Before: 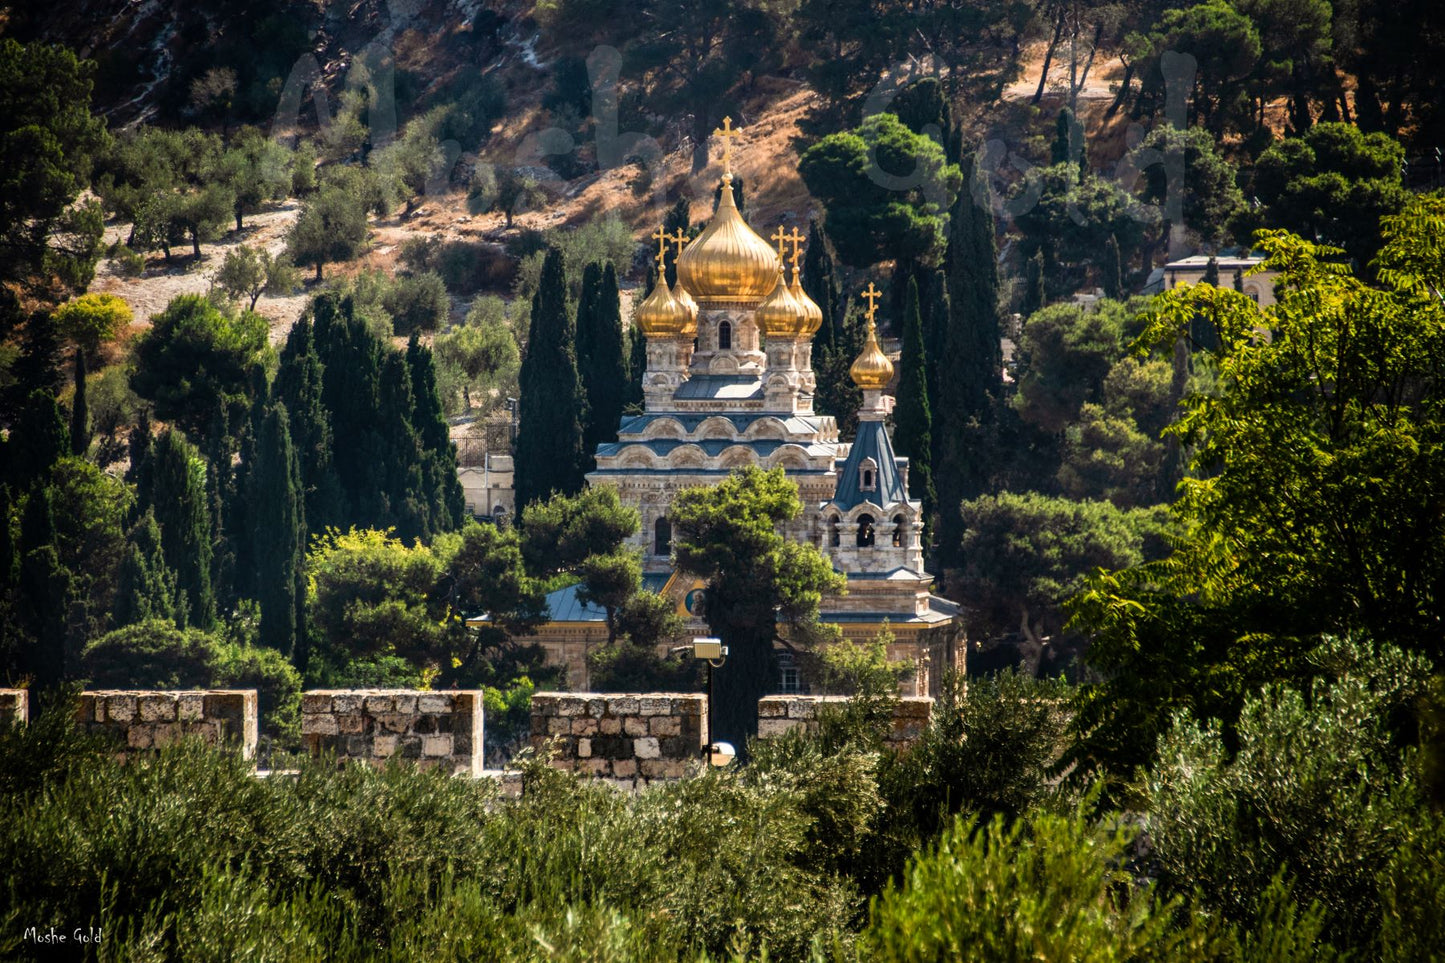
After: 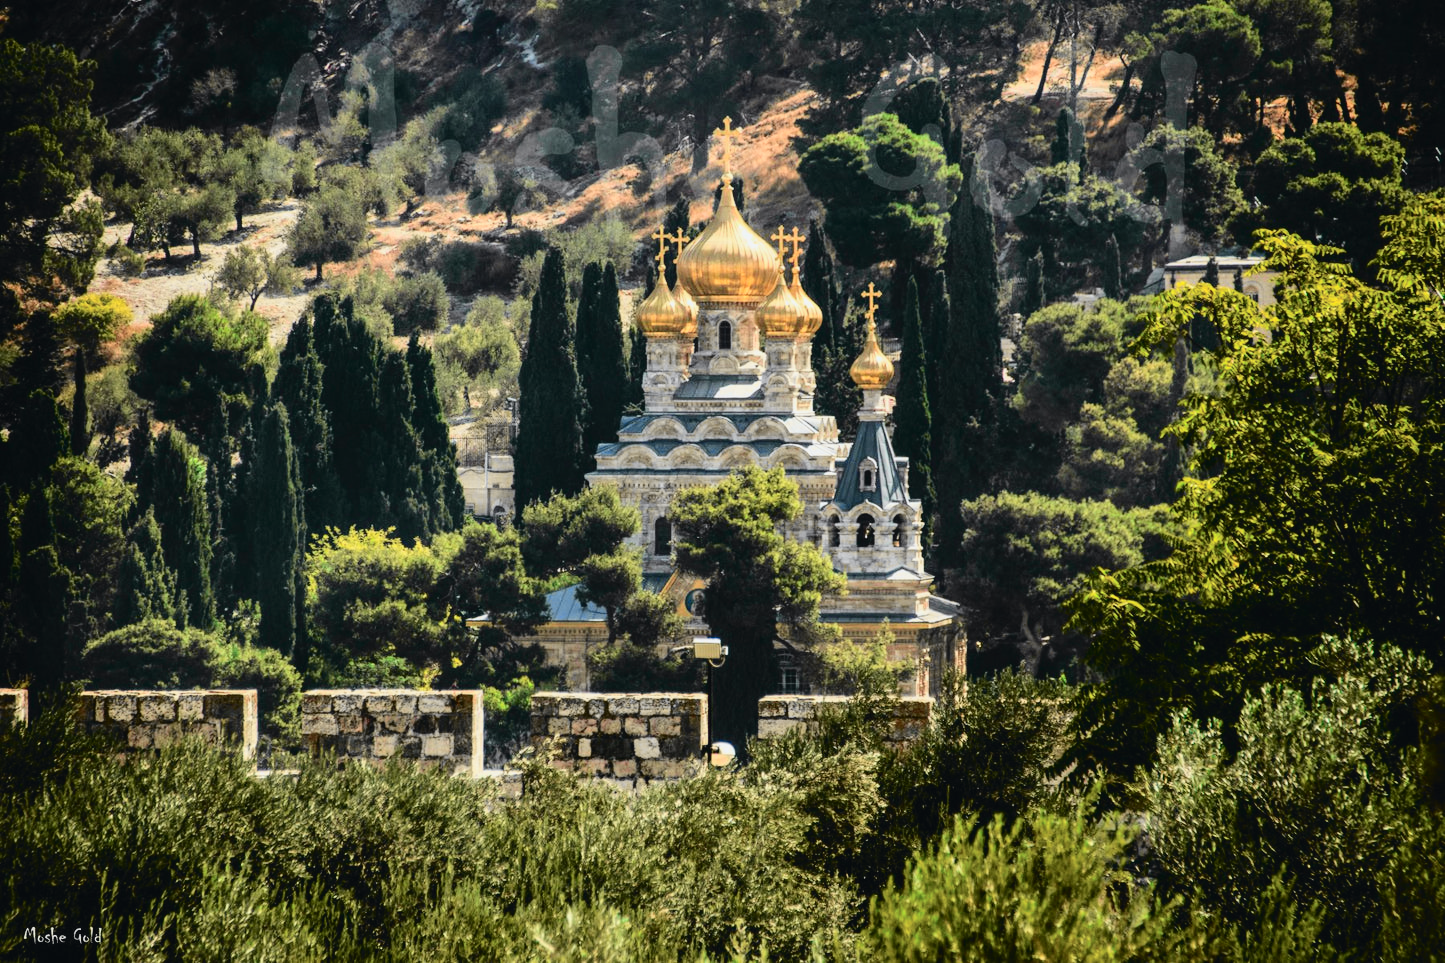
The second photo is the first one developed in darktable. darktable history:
tone curve: curves: ch0 [(0, 0.026) (0.104, 0.1) (0.233, 0.262) (0.398, 0.507) (0.498, 0.621) (0.65, 0.757) (0.835, 0.883) (1, 0.961)]; ch1 [(0, 0) (0.346, 0.307) (0.408, 0.369) (0.453, 0.457) (0.482, 0.476) (0.502, 0.498) (0.521, 0.503) (0.553, 0.554) (0.638, 0.646) (0.693, 0.727) (1, 1)]; ch2 [(0, 0) (0.366, 0.337) (0.434, 0.46) (0.485, 0.494) (0.5, 0.494) (0.511, 0.508) (0.537, 0.55) (0.579, 0.599) (0.663, 0.67) (1, 1)], color space Lab, independent channels, preserve colors none
